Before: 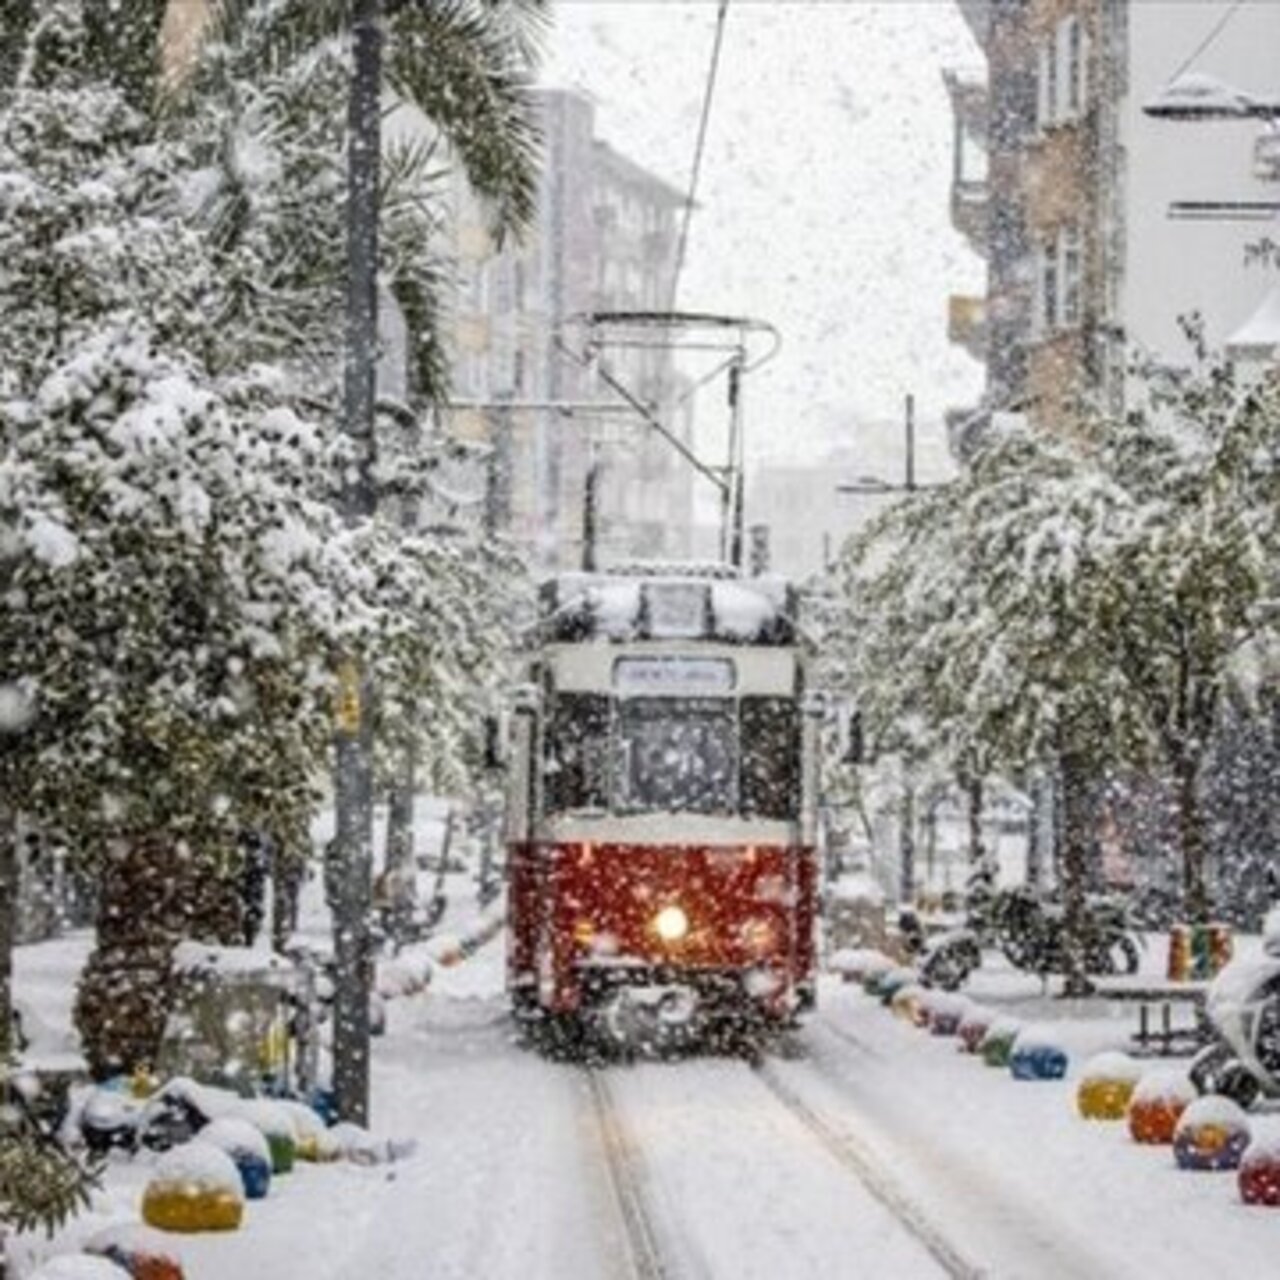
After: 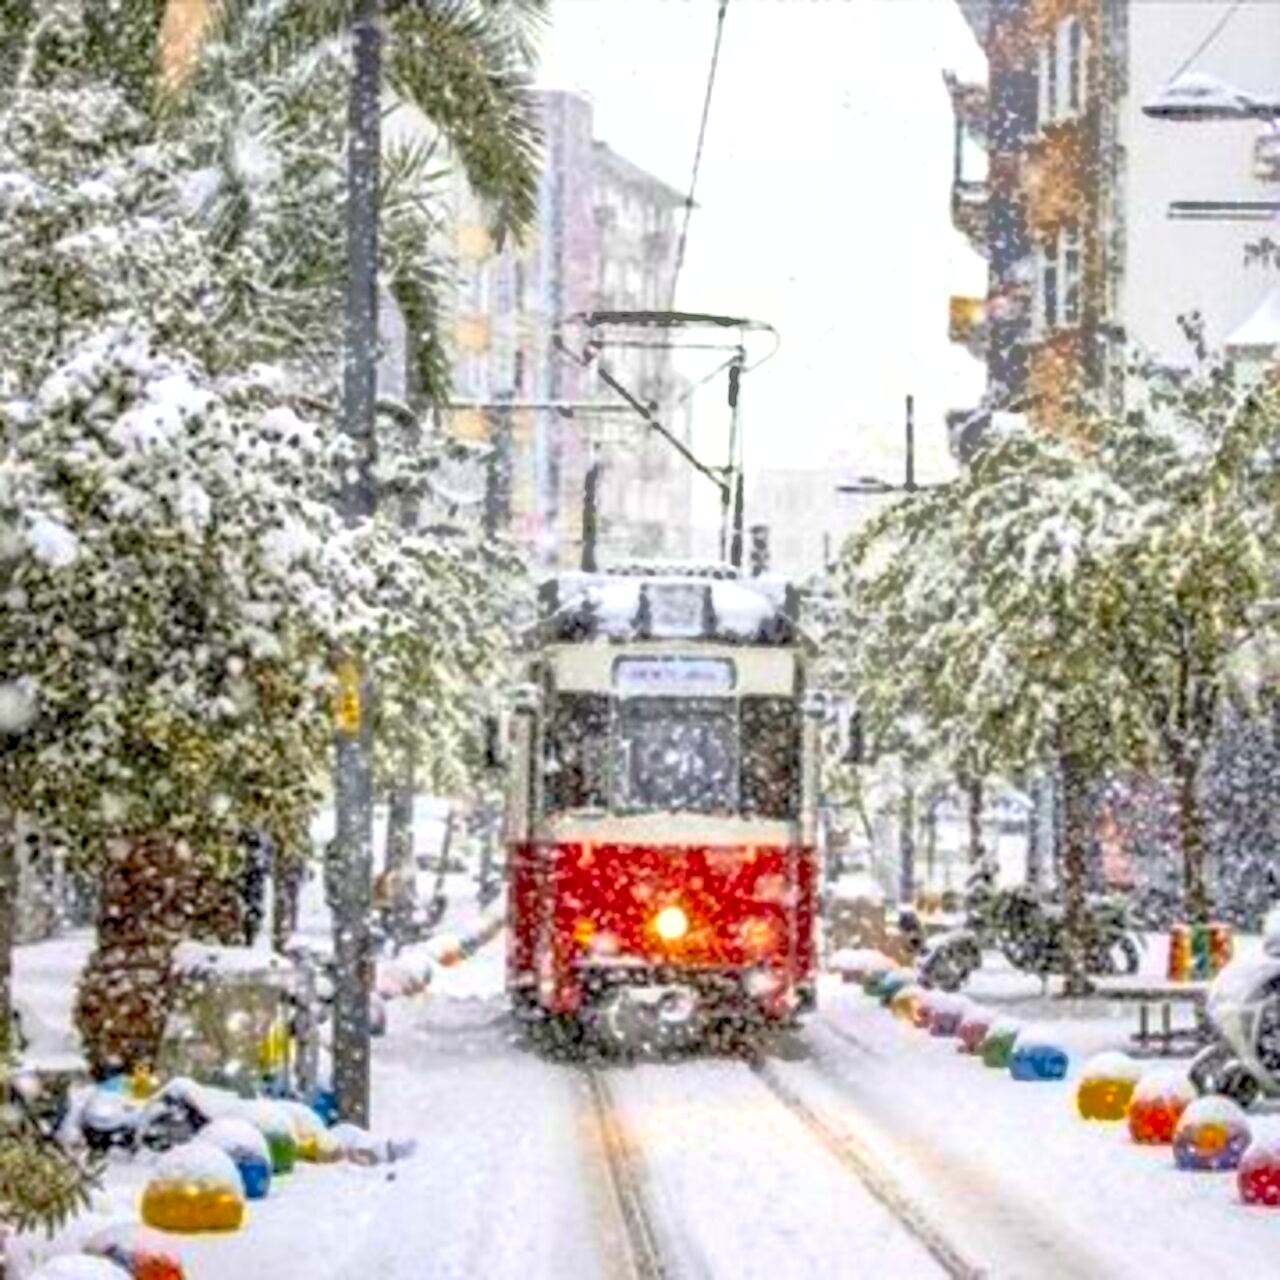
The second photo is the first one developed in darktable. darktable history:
contrast brightness saturation: contrast 0.2, brightness 0.2, saturation 0.8
shadows and highlights: highlights -60
exposure: black level correction 0.005, exposure 0.417 EV, compensate highlight preservation false
tone equalizer: on, module defaults
